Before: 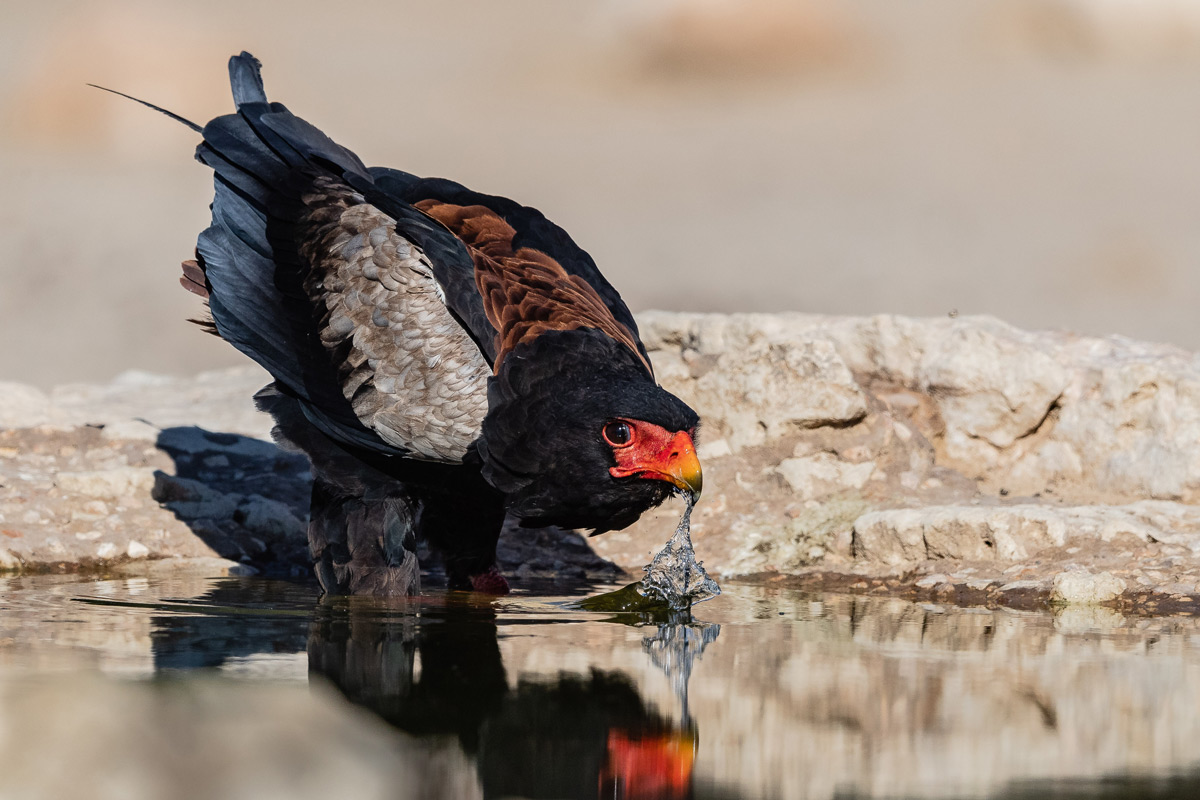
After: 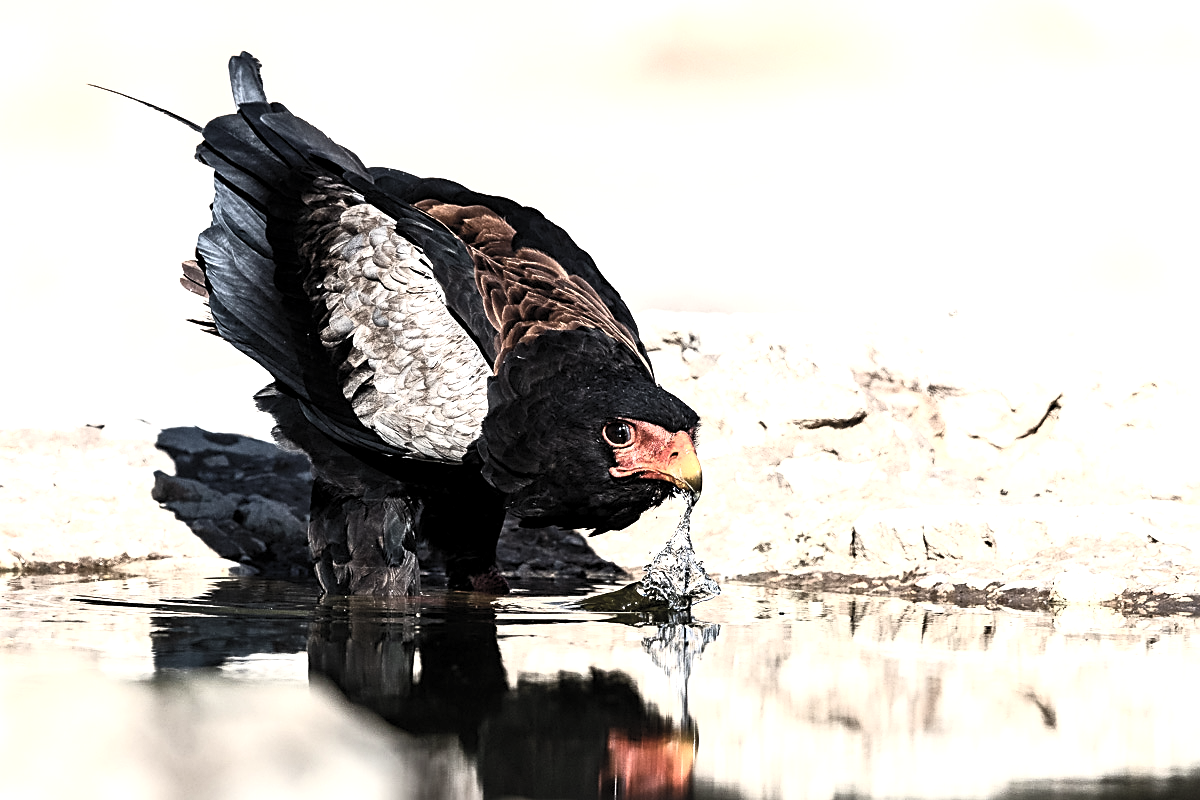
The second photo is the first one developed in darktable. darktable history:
sharpen: on, module defaults
contrast brightness saturation: contrast 0.562, brightness 0.566, saturation -0.344
levels: levels [0.062, 0.494, 0.925]
